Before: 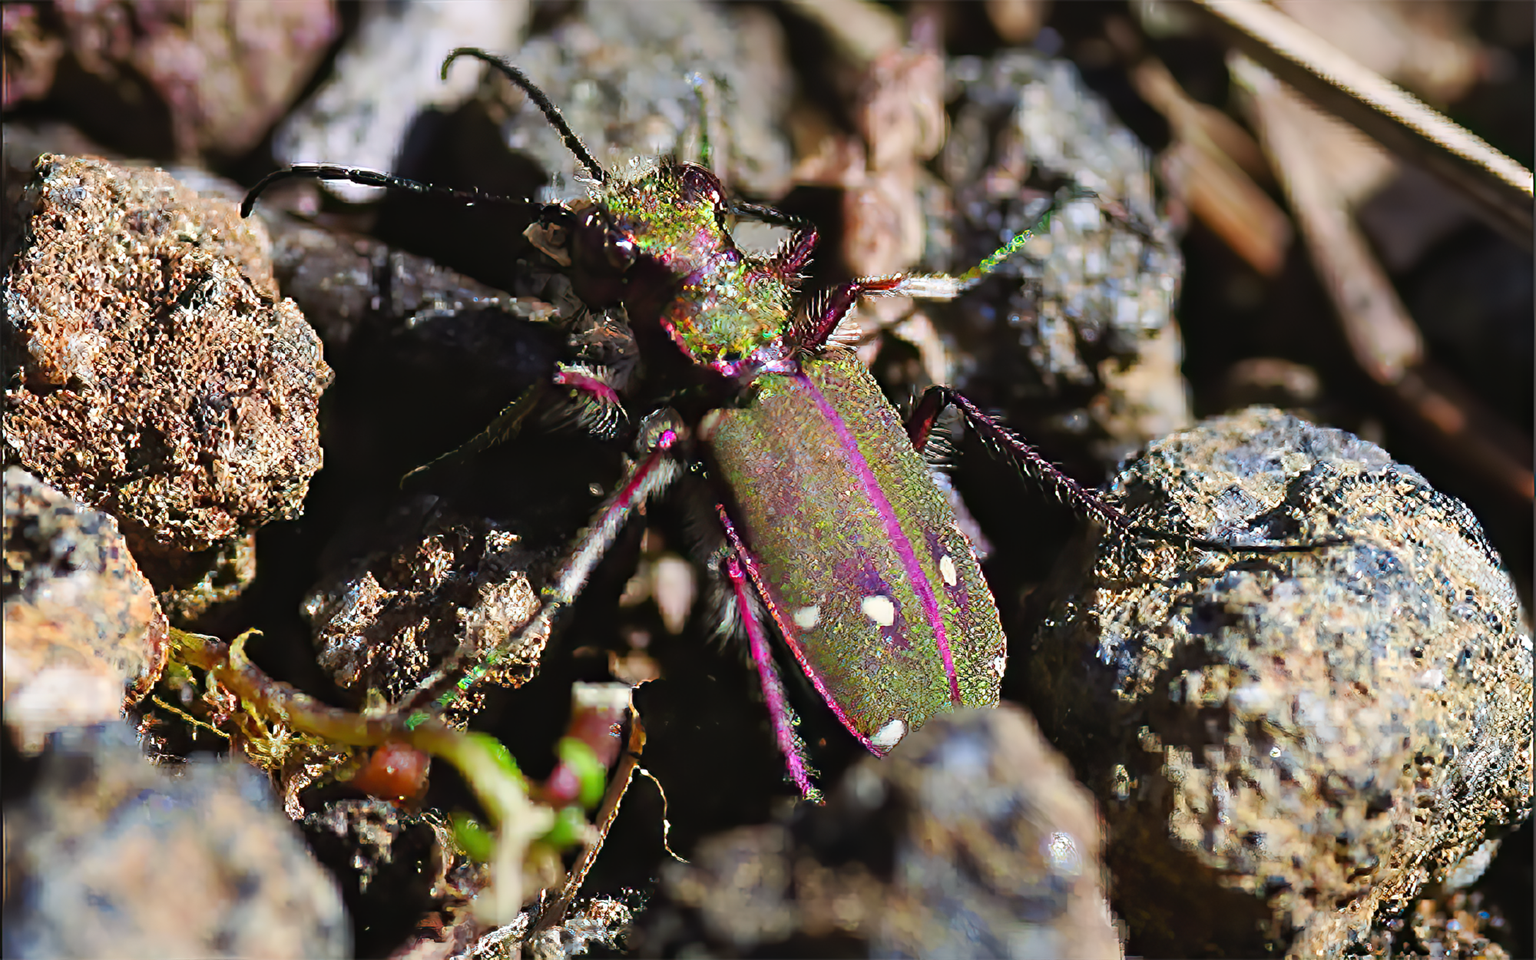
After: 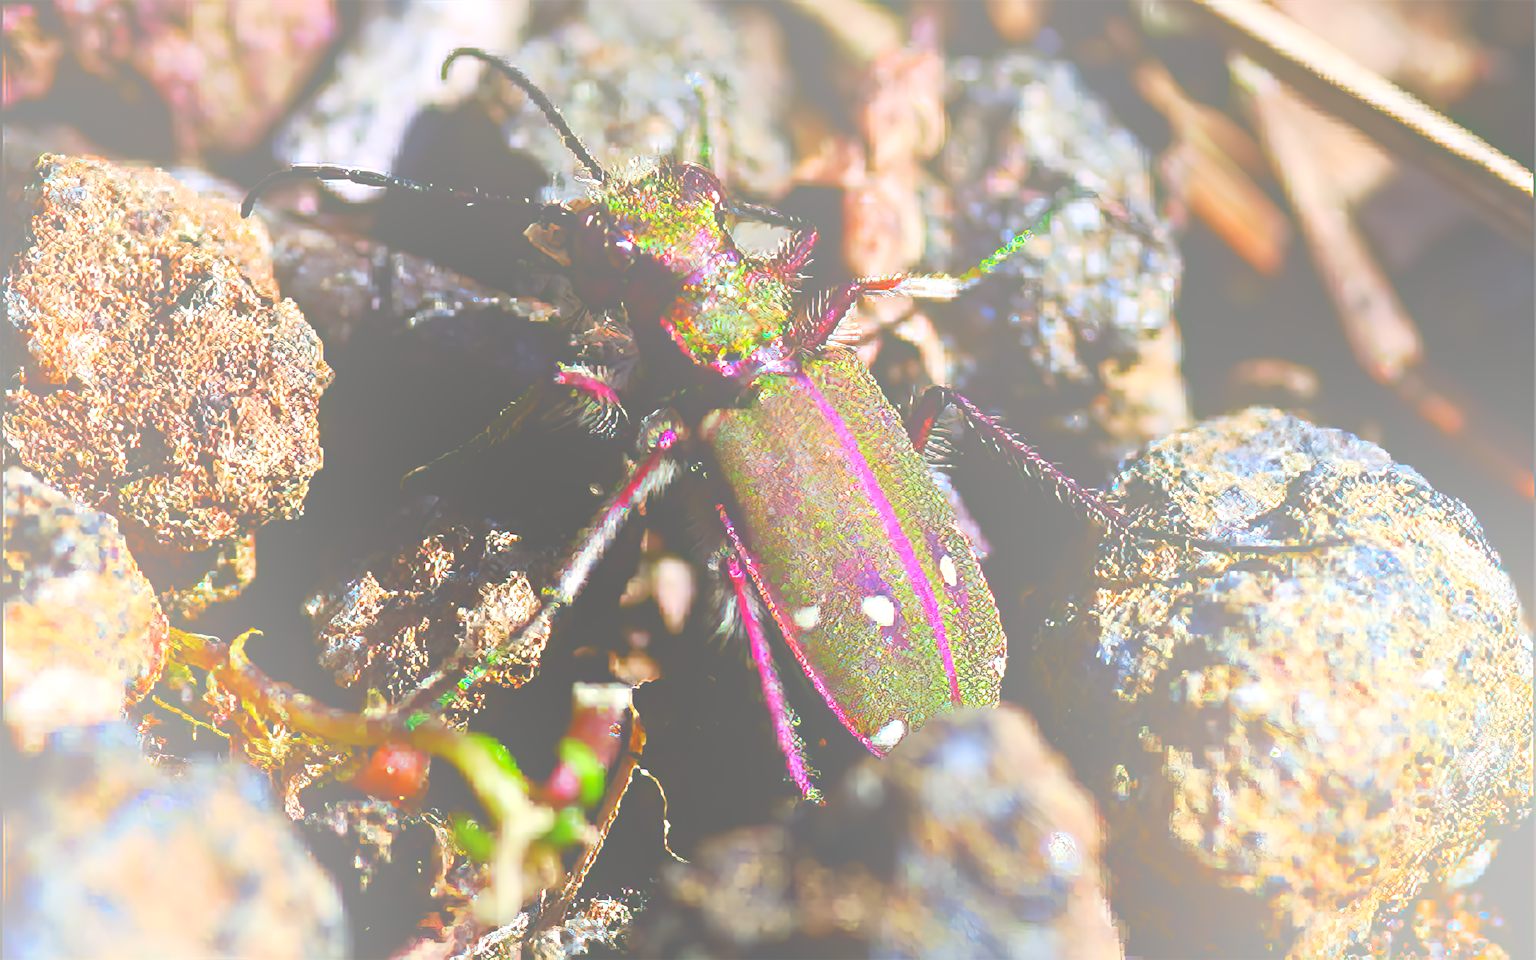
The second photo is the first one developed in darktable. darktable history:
contrast brightness saturation: contrast 0.07, brightness -0.14, saturation 0.11
bloom: size 70%, threshold 25%, strength 70%
tone equalizer: -8 EV -0.417 EV, -7 EV -0.389 EV, -6 EV -0.333 EV, -5 EV -0.222 EV, -3 EV 0.222 EV, -2 EV 0.333 EV, -1 EV 0.389 EV, +0 EV 0.417 EV, edges refinement/feathering 500, mask exposure compensation -1.57 EV, preserve details no
